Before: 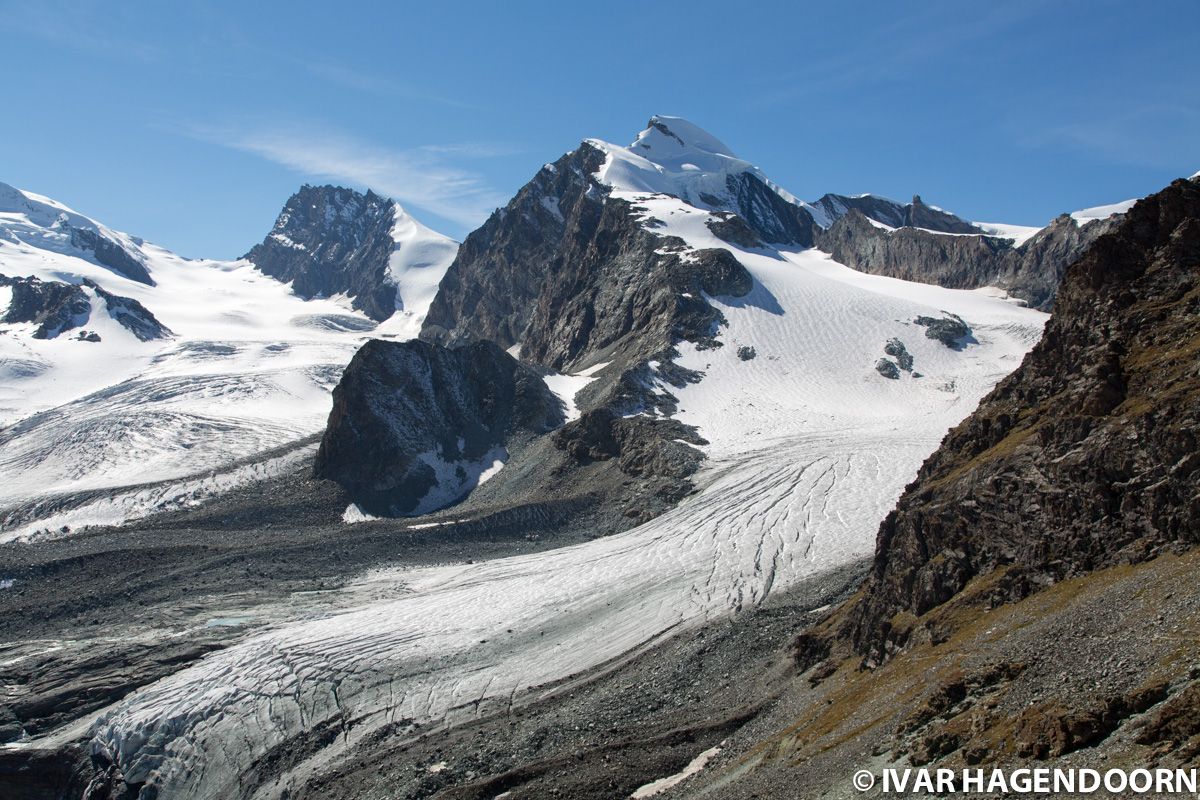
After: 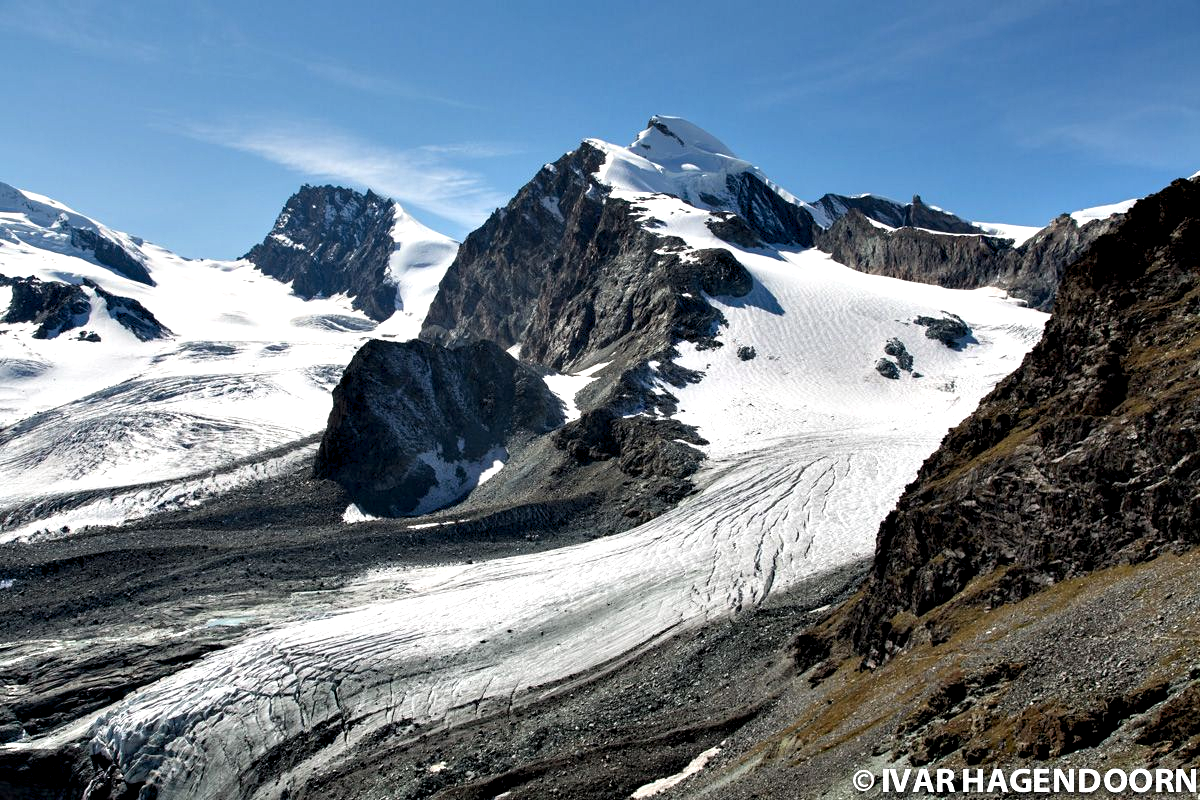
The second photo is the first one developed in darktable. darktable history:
levels: mode automatic, levels [0, 0.43, 0.984]
contrast equalizer: octaves 7, y [[0.6 ×6], [0.55 ×6], [0 ×6], [0 ×6], [0 ×6]]
